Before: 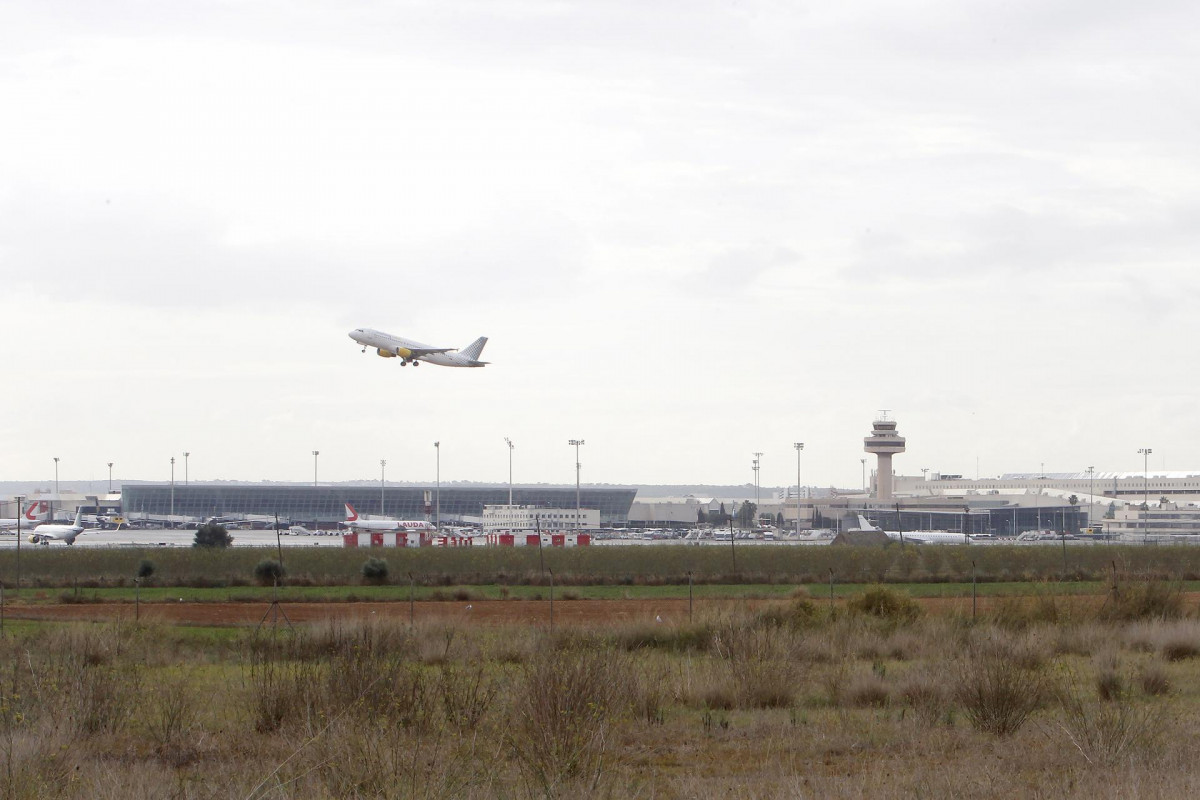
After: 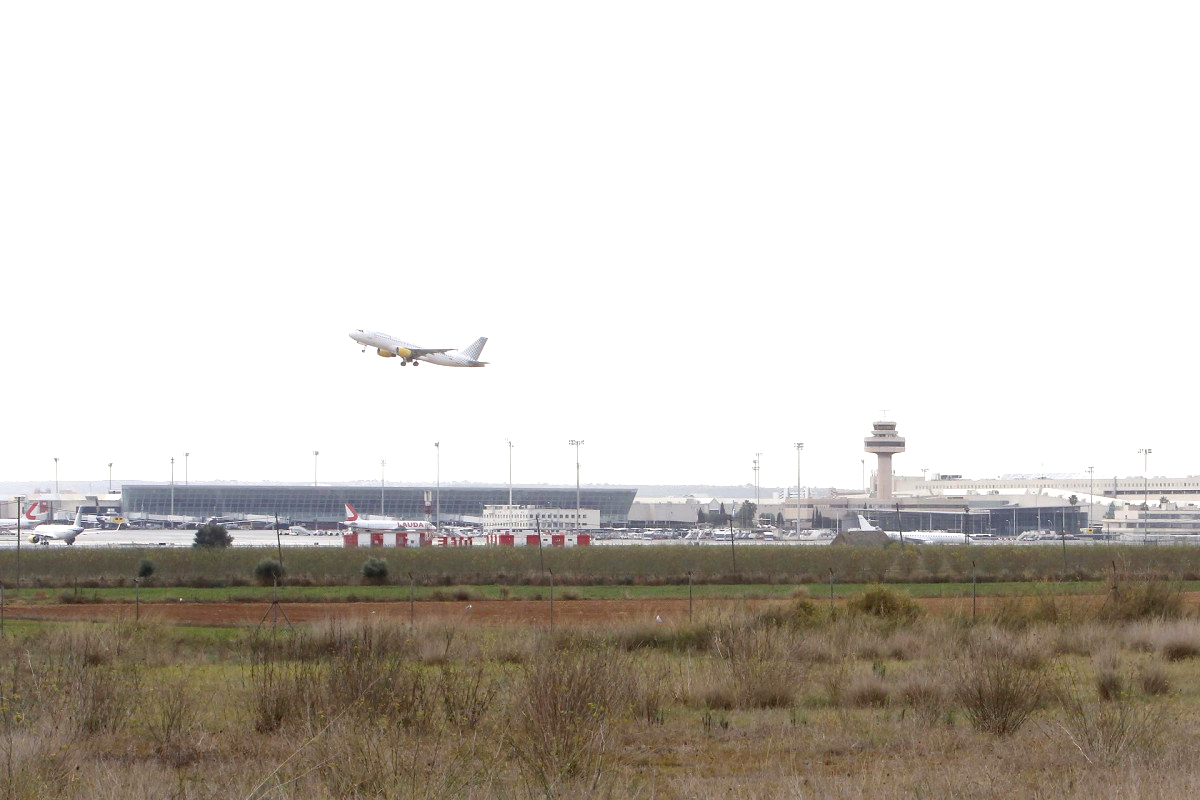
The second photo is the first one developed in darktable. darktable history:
exposure: exposure 0.564 EV, compensate highlight preservation false
